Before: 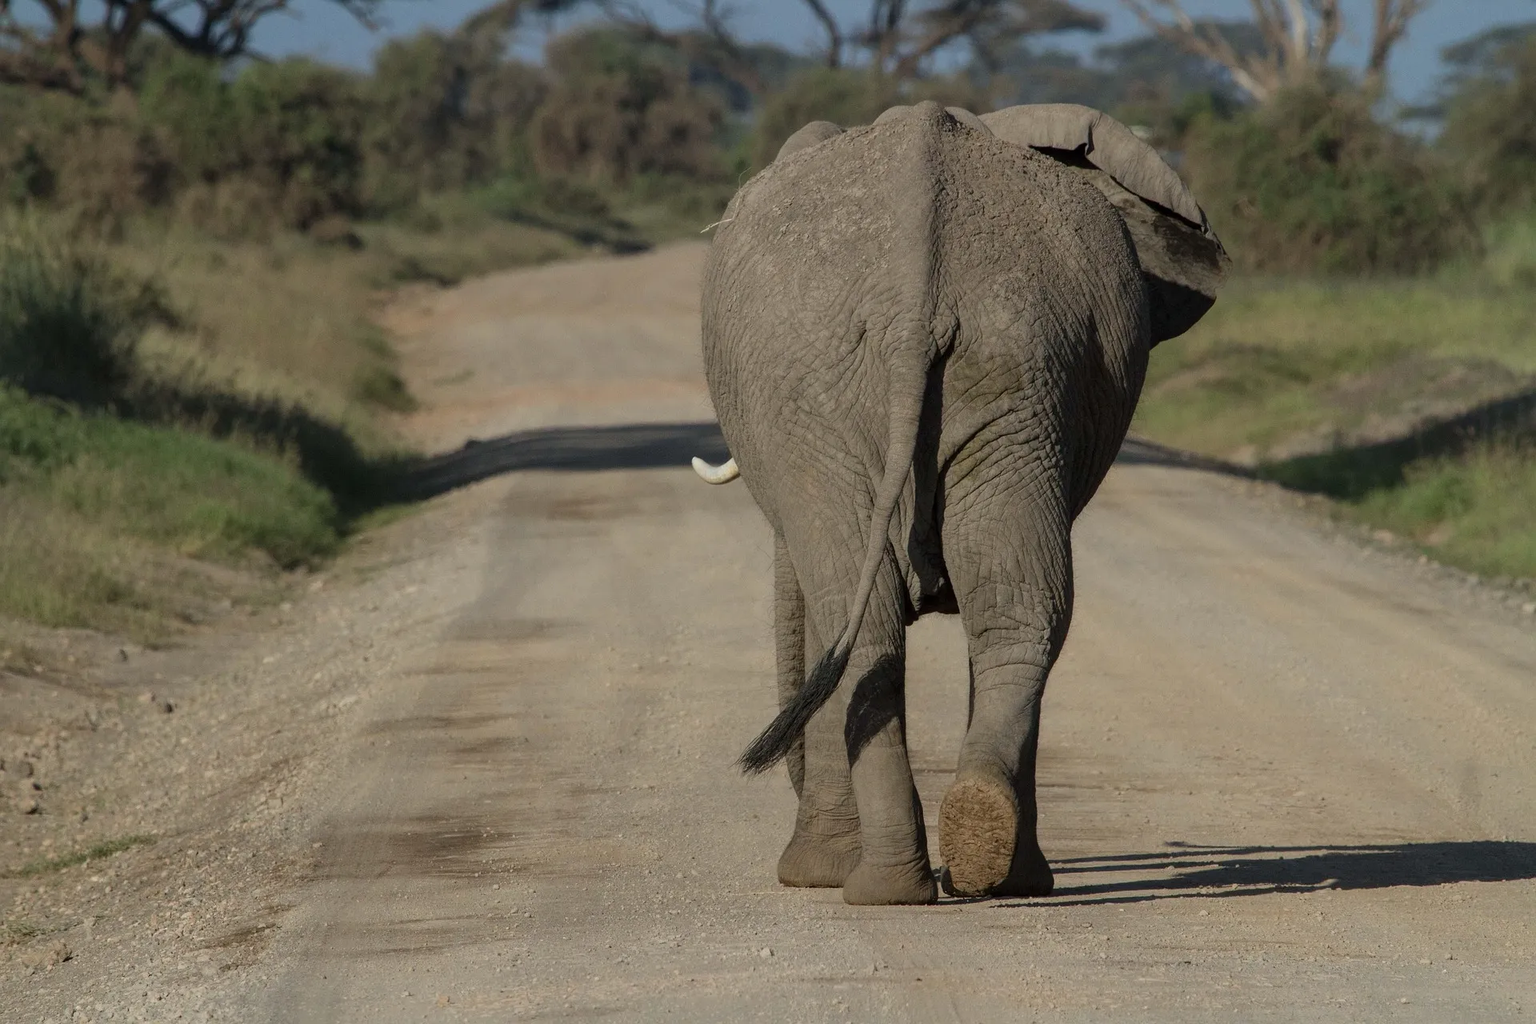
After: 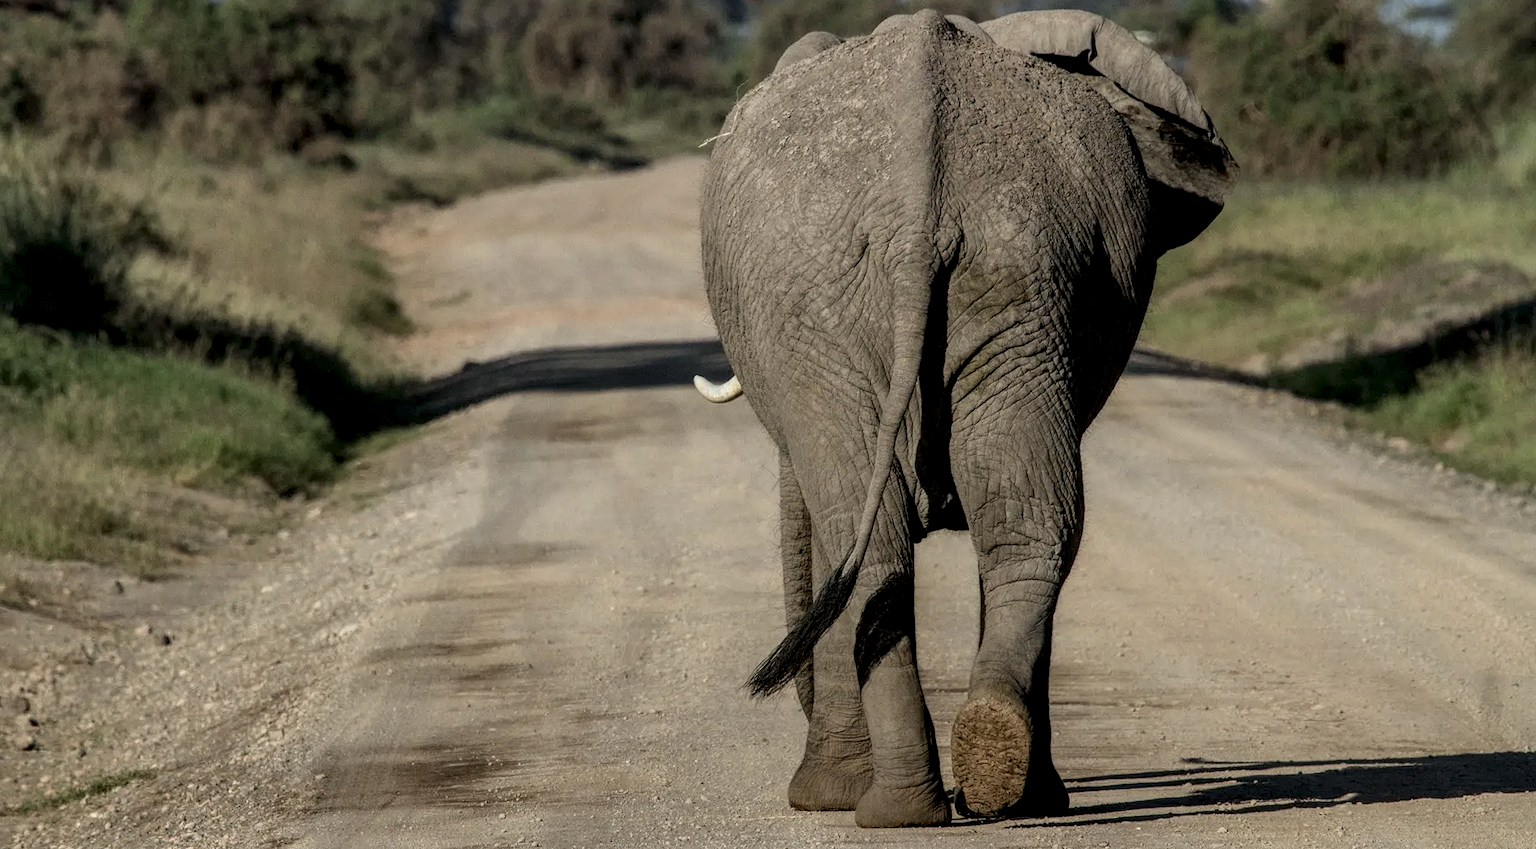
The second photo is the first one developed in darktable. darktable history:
tone equalizer: on, module defaults
rotate and perspective: rotation -1°, crop left 0.011, crop right 0.989, crop top 0.025, crop bottom 0.975
local contrast: highlights 79%, shadows 56%, detail 175%, midtone range 0.428
crop: top 7.625%, bottom 8.027%
